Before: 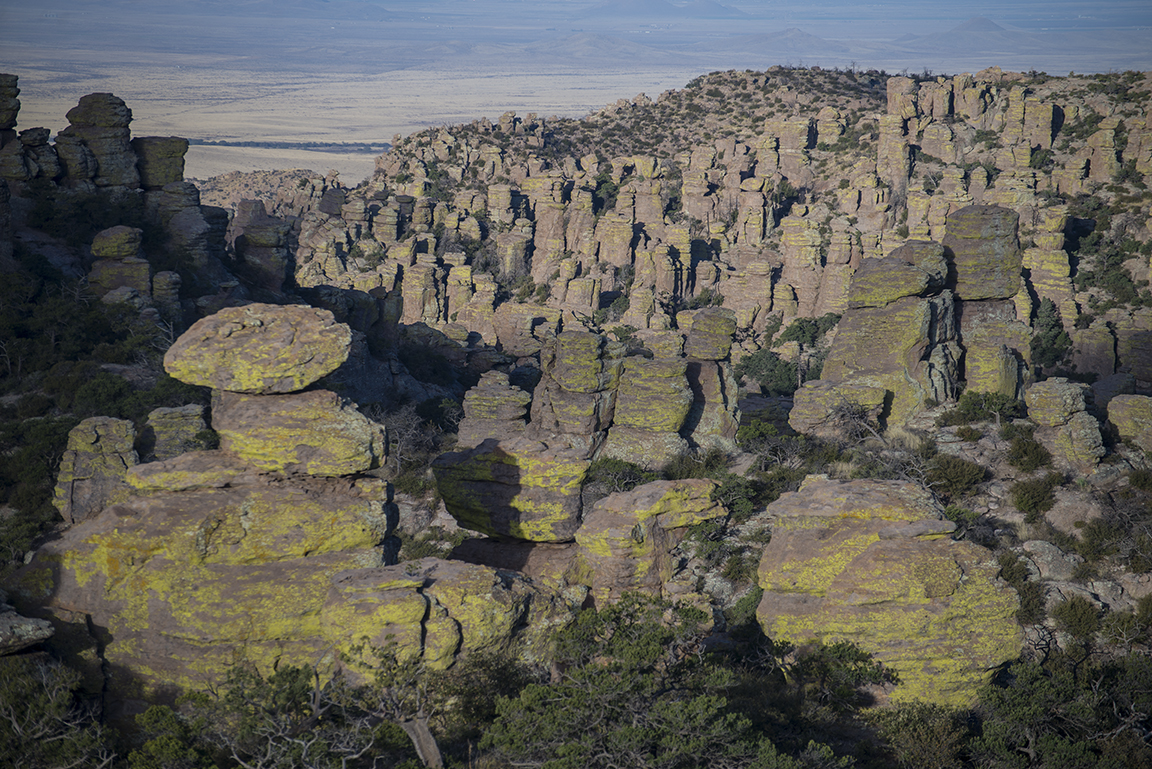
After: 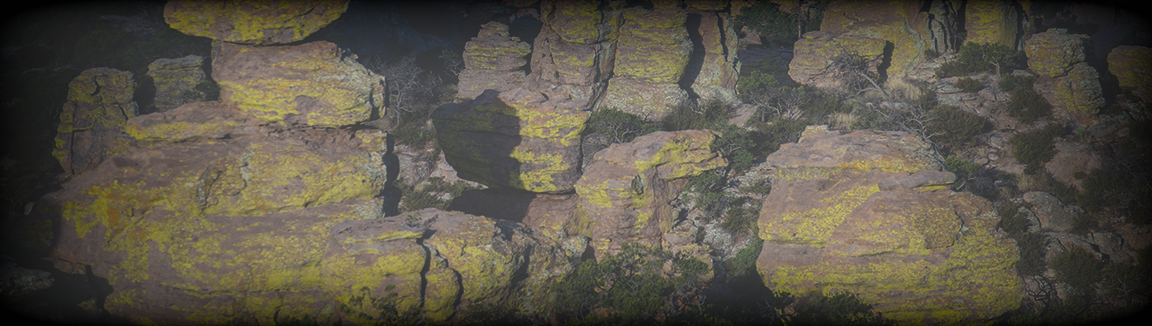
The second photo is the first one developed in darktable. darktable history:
vignetting: fall-off start 52.28%, brightness -0.996, saturation 0.492, automatic ratio true, width/height ratio 1.317, shape 0.208, unbound false
crop: top 45.389%, bottom 12.15%
exposure: black level correction -0.062, exposure -0.05 EV, compensate highlight preservation false
